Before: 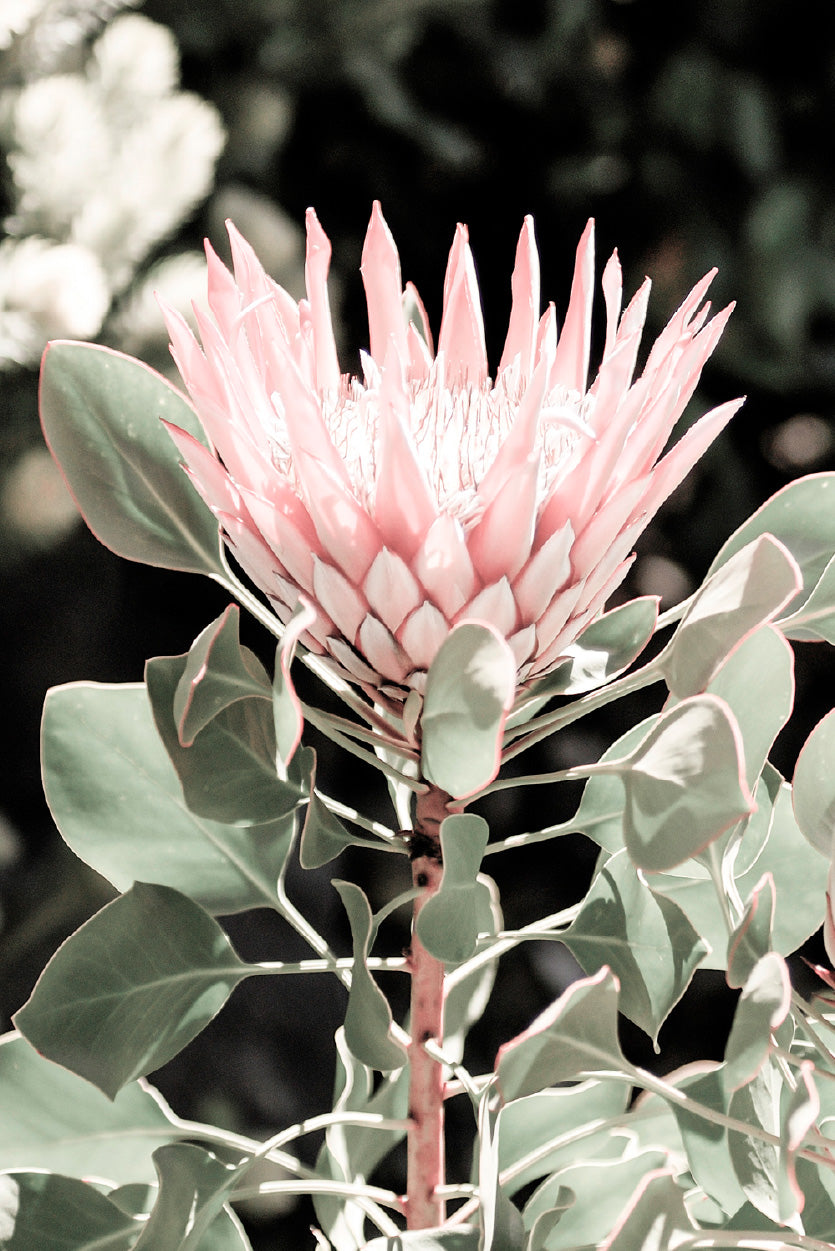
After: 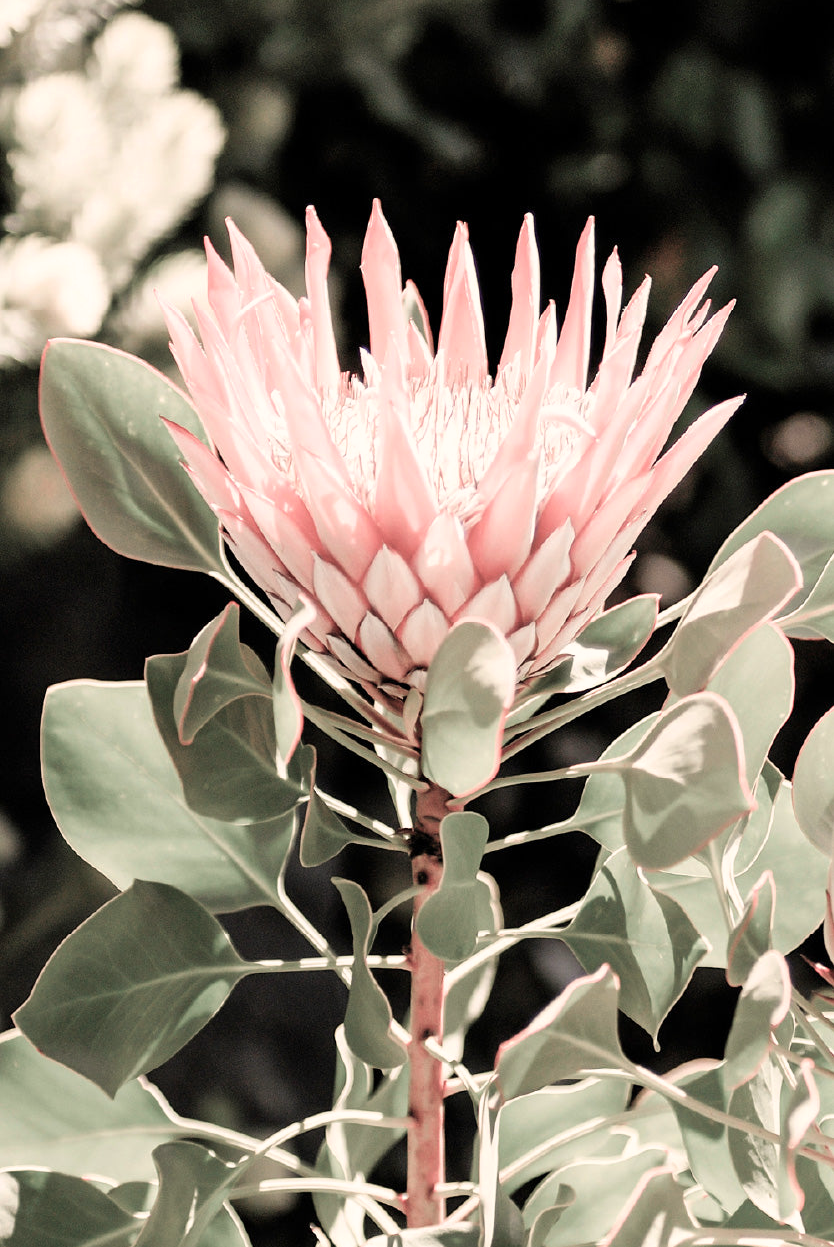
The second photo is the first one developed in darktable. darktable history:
crop: top 0.203%, bottom 0.1%
color correction: highlights a* 3.6, highlights b* 5.1
